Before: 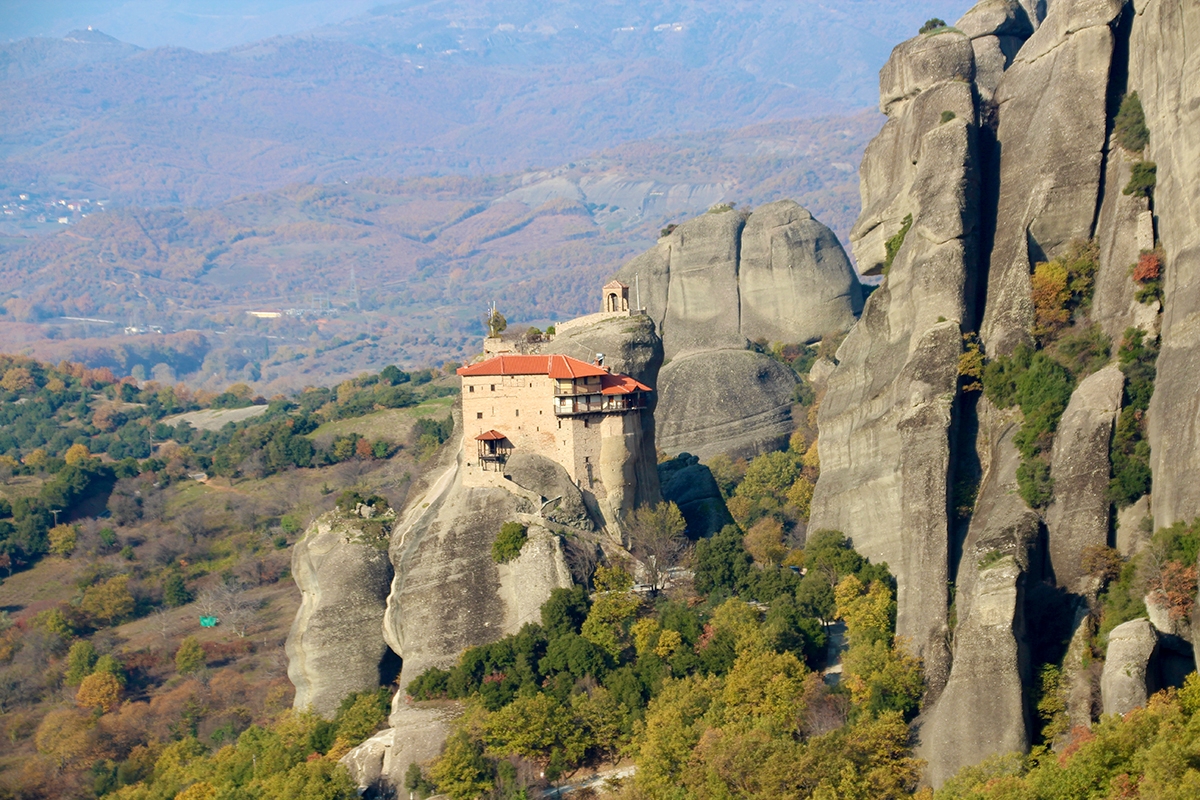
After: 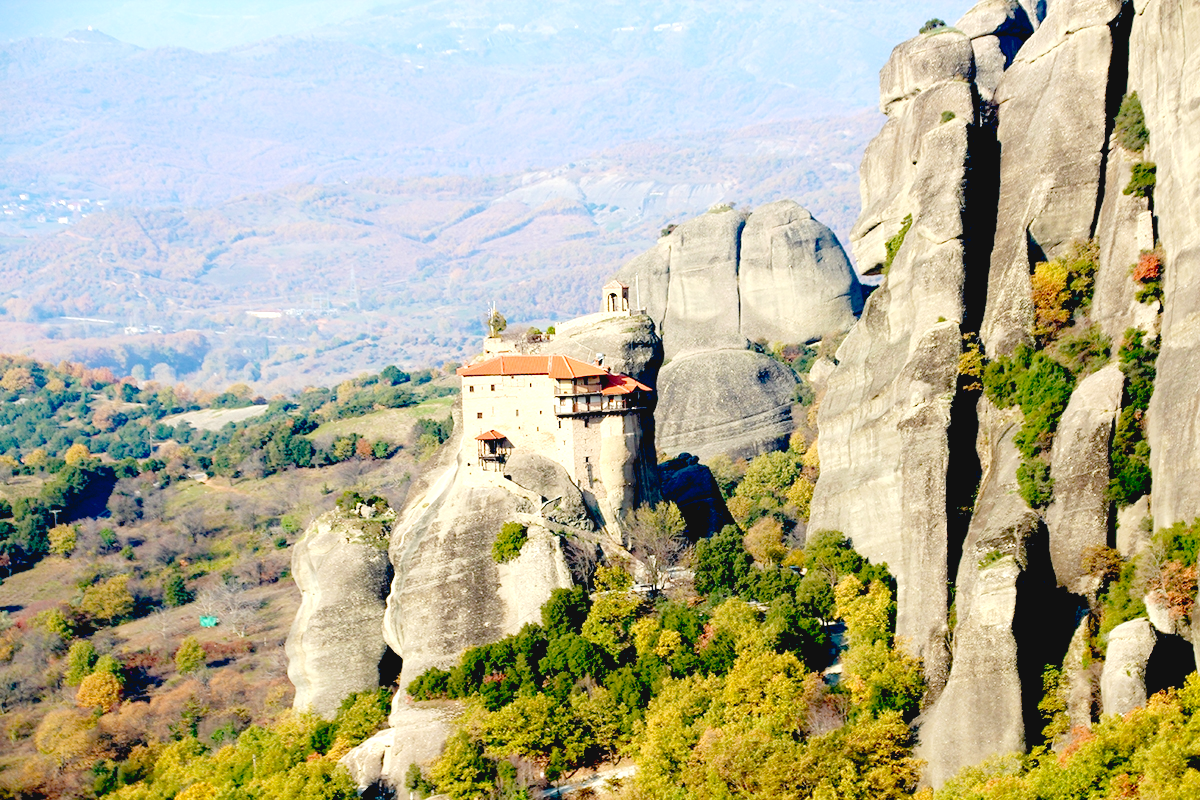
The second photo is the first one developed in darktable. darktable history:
tone curve: curves: ch0 [(0, 0.047) (0.199, 0.263) (0.47, 0.555) (0.805, 0.839) (1, 0.962)], preserve colors none
exposure: black level correction 0.034, exposure 0.909 EV, compensate exposure bias true, compensate highlight preservation false
